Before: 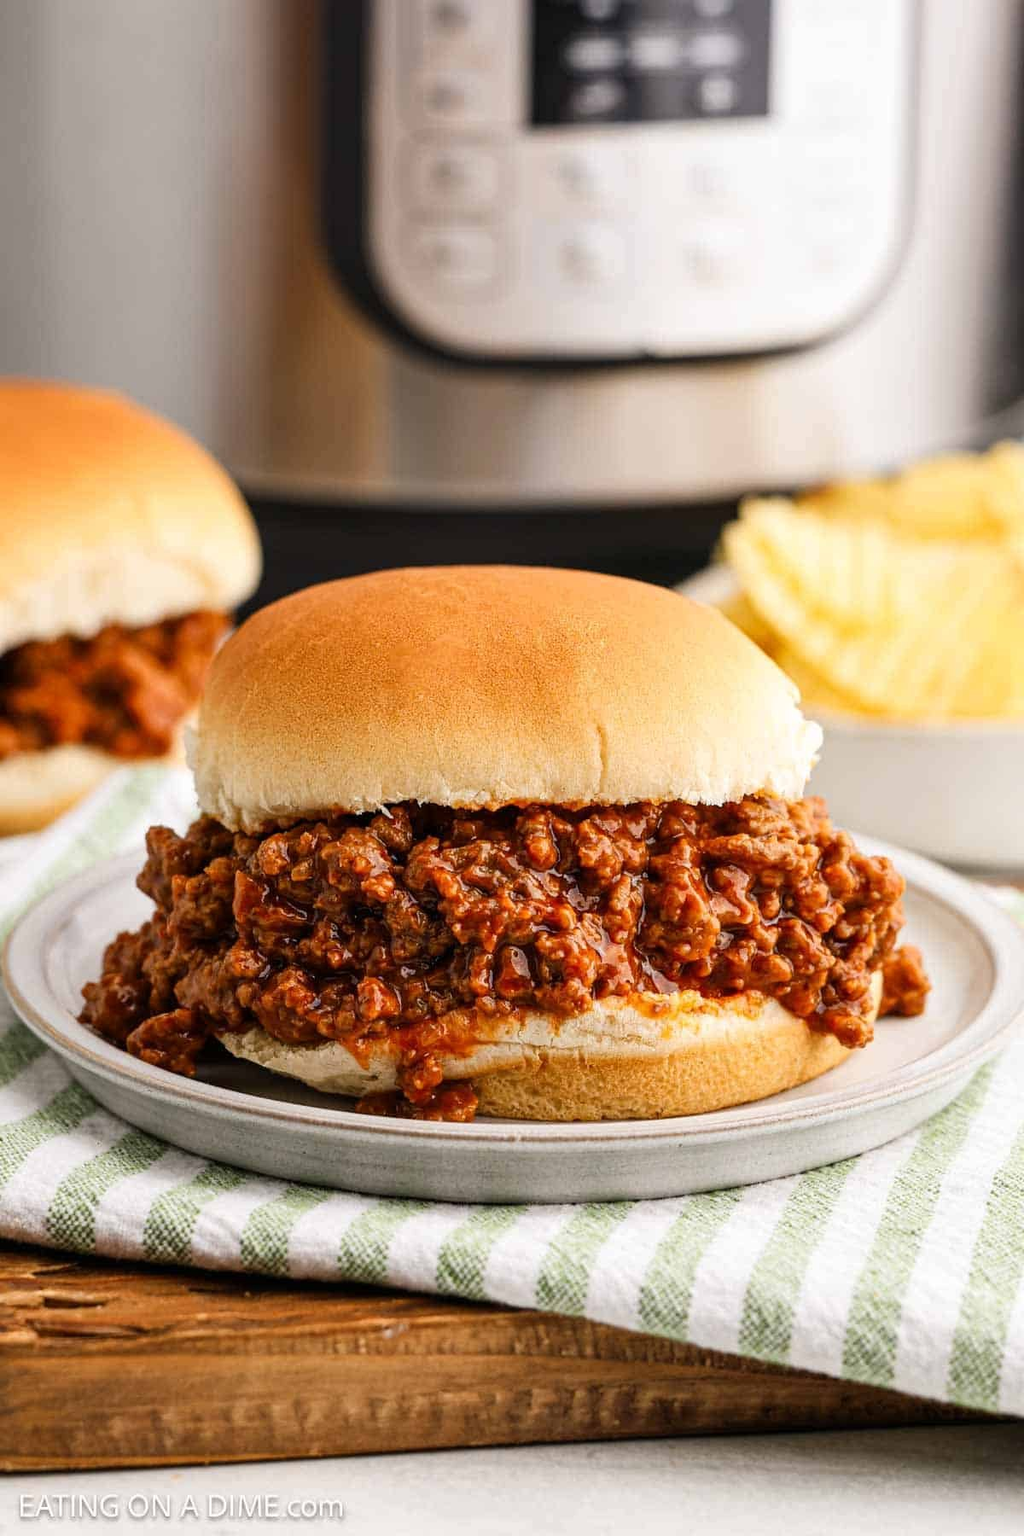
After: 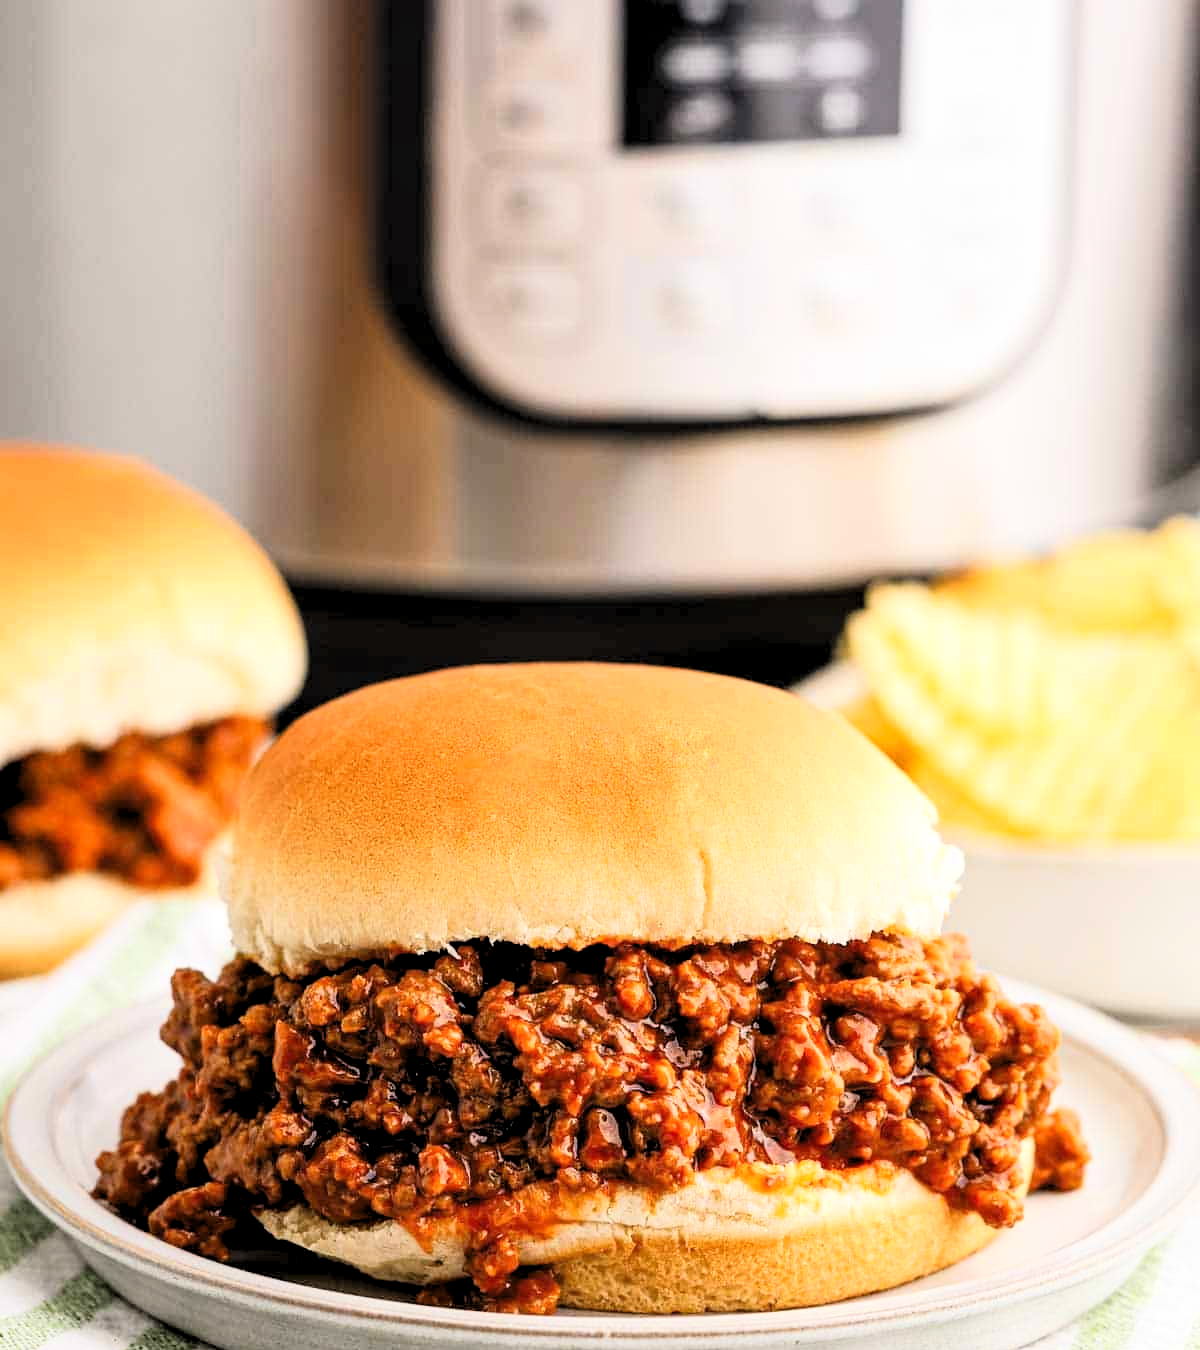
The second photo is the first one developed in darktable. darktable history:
crop: bottom 24.993%
tone curve: curves: ch0 [(0, 0.012) (0.144, 0.137) (0.326, 0.386) (0.489, 0.573) (0.656, 0.763) (0.849, 0.902) (1, 0.974)]; ch1 [(0, 0) (0.366, 0.367) (0.475, 0.453) (0.494, 0.493) (0.504, 0.497) (0.544, 0.579) (0.562, 0.619) (0.622, 0.694) (1, 1)]; ch2 [(0, 0) (0.333, 0.346) (0.375, 0.375) (0.424, 0.43) (0.476, 0.492) (0.502, 0.503) (0.533, 0.541) (0.572, 0.615) (0.605, 0.656) (0.641, 0.709) (1, 1)], preserve colors basic power
levels: white 99.92%, levels [0.073, 0.497, 0.972]
